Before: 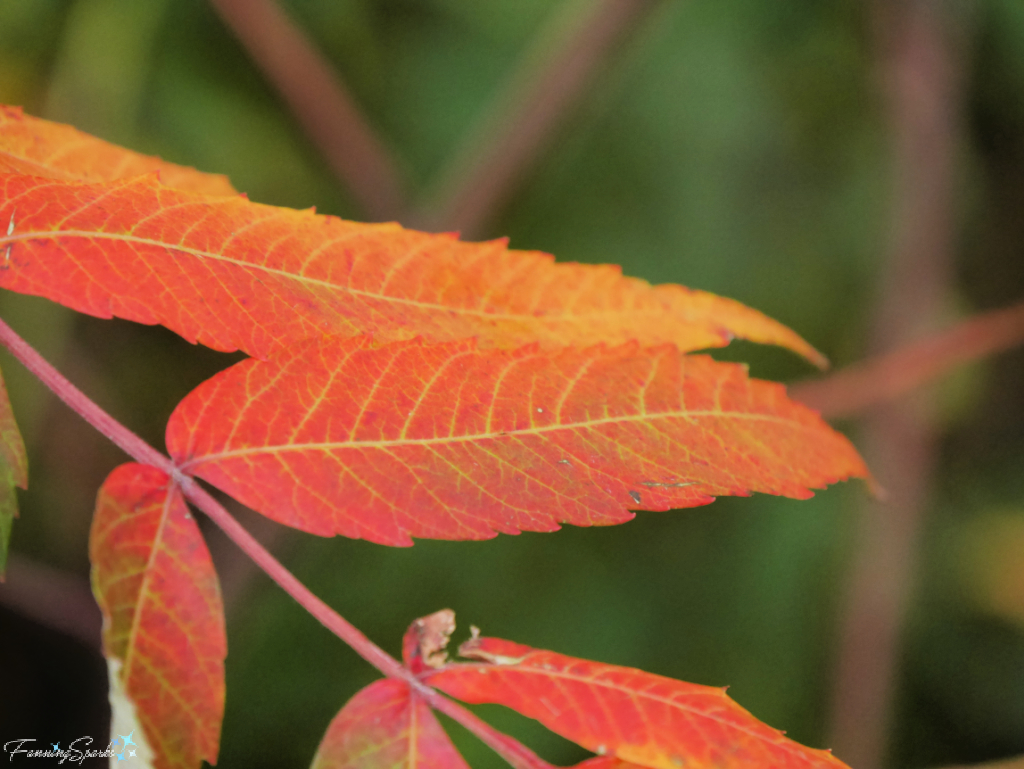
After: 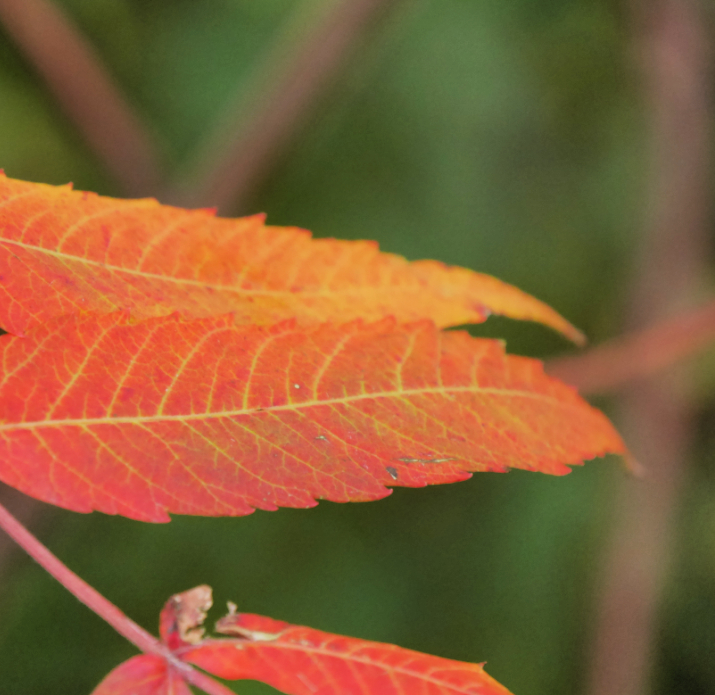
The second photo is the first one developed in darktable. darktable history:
shadows and highlights: radius 102.15, shadows 50.44, highlights -64.48, soften with gaussian
crop and rotate: left 23.763%, top 3.351%, right 6.334%, bottom 6.195%
